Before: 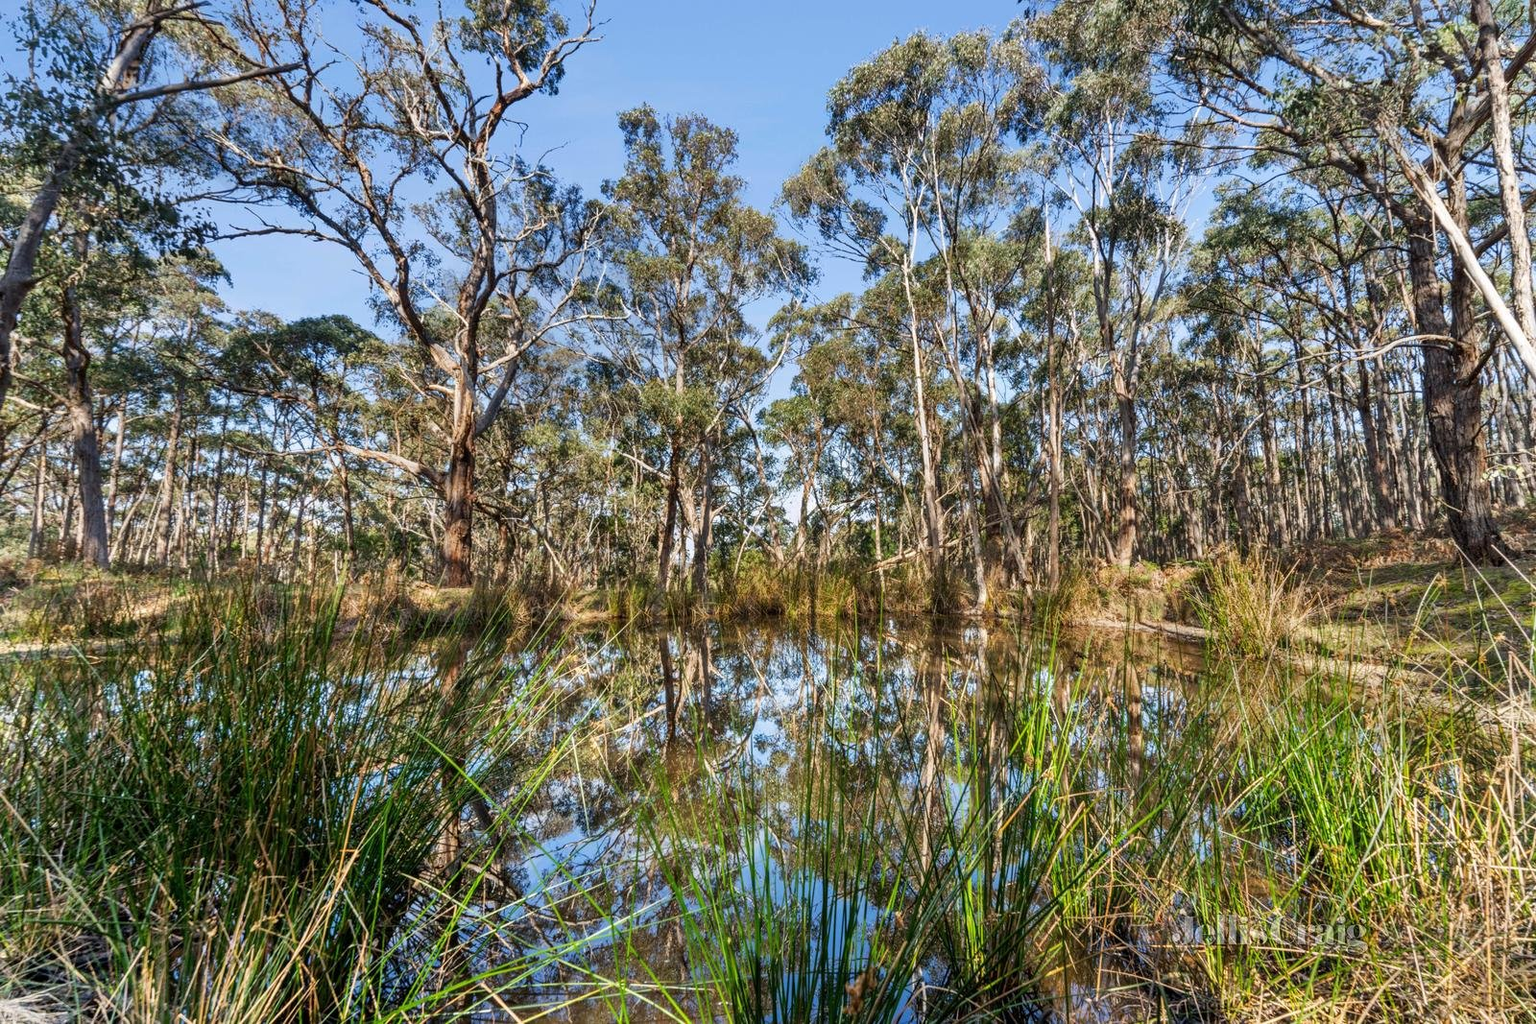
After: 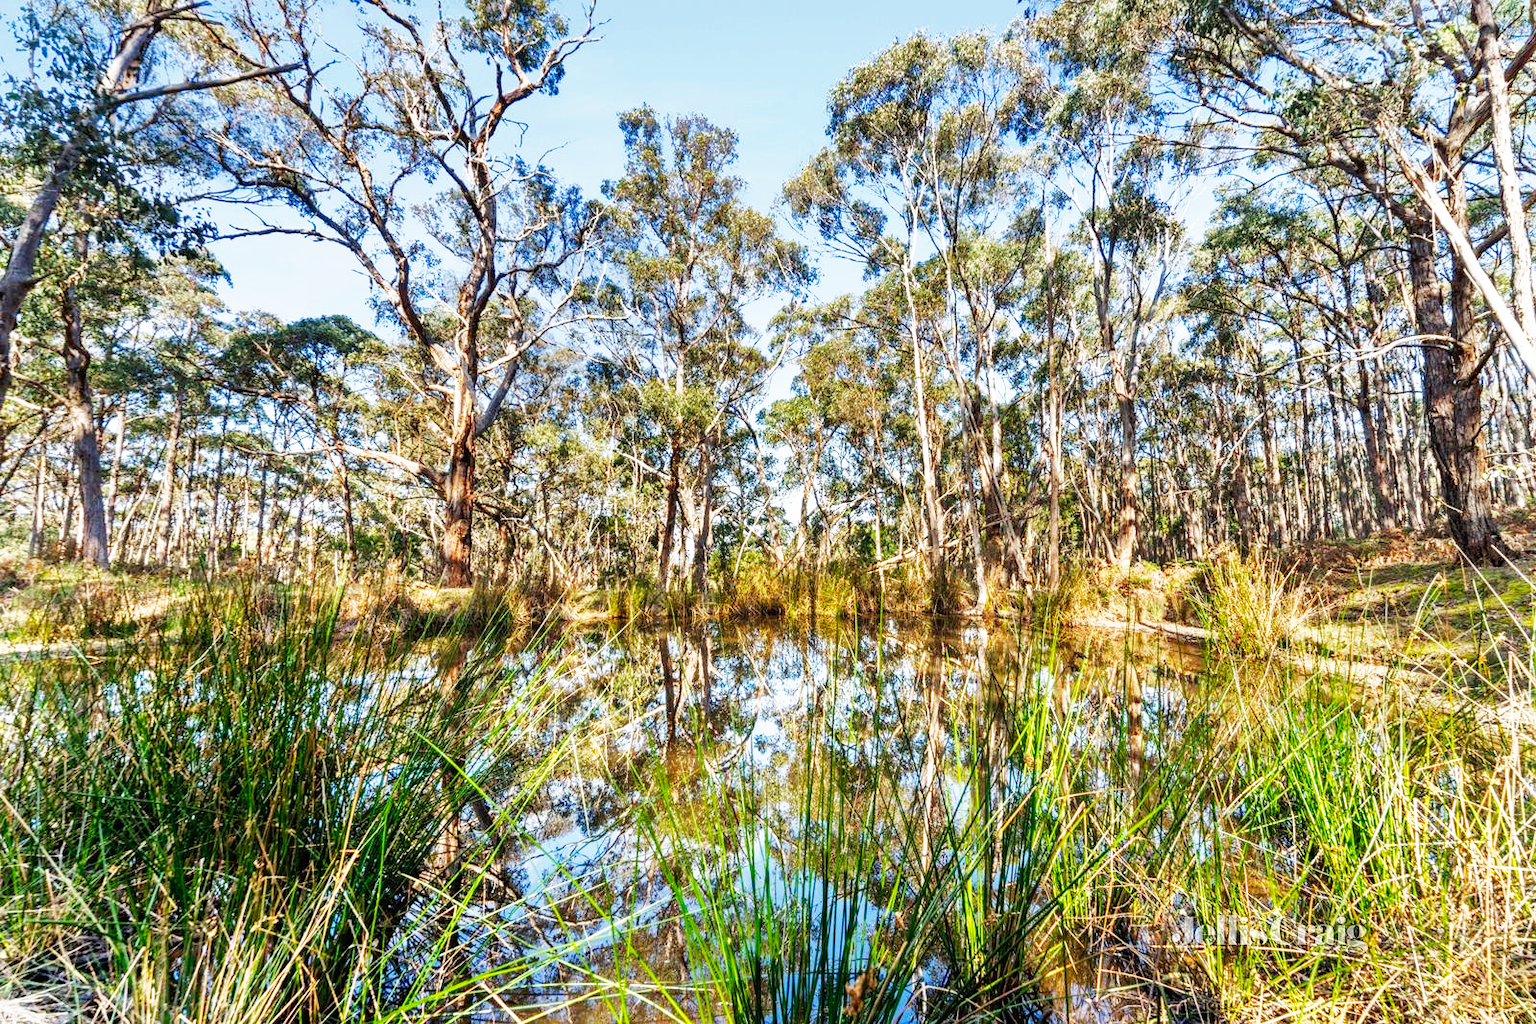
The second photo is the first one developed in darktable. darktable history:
shadows and highlights: on, module defaults
base curve: curves: ch0 [(0, 0) (0.007, 0.004) (0.027, 0.03) (0.046, 0.07) (0.207, 0.54) (0.442, 0.872) (0.673, 0.972) (1, 1)], preserve colors none
